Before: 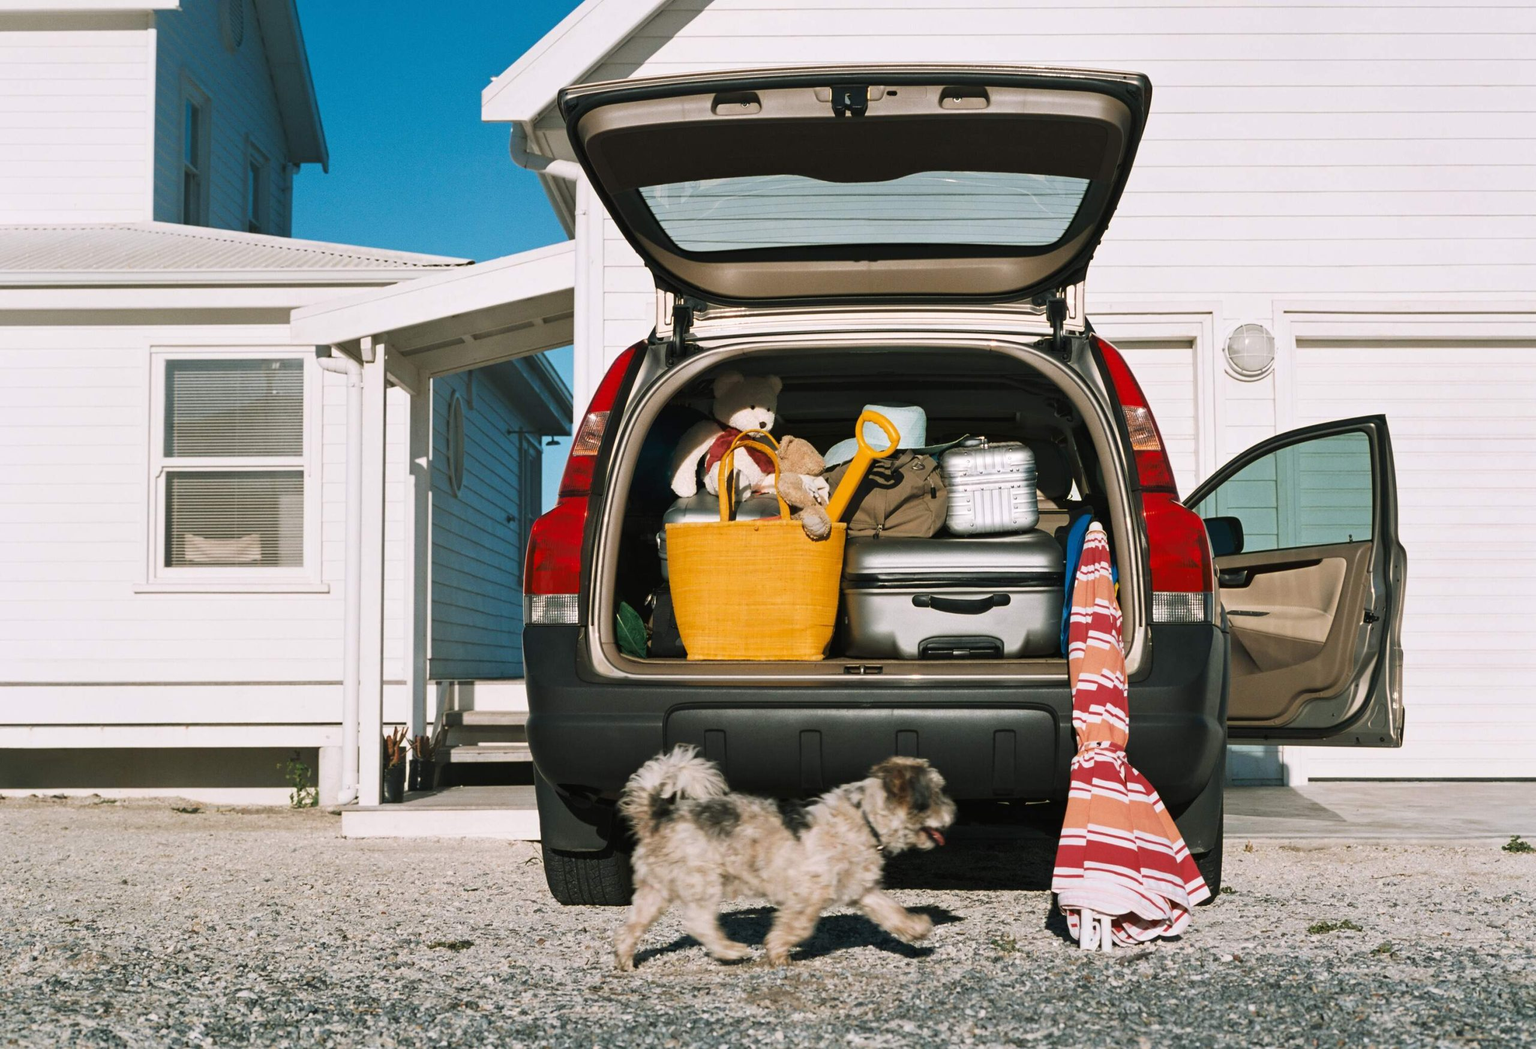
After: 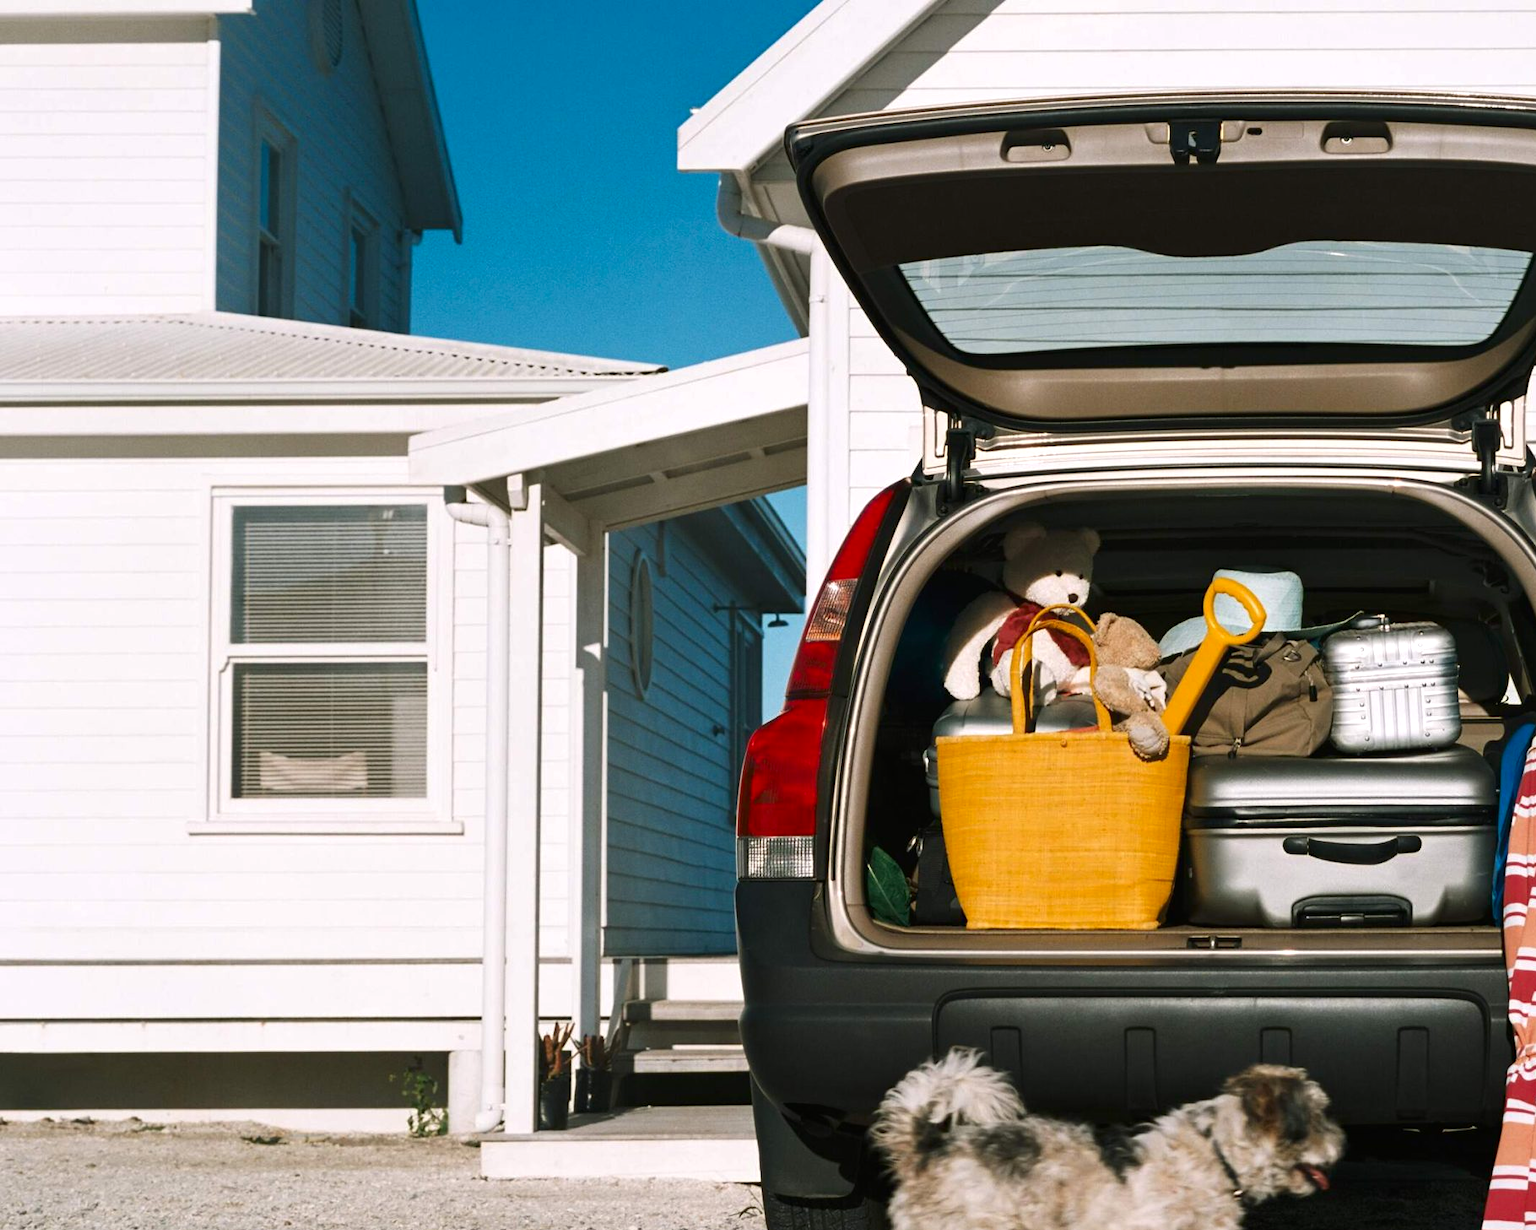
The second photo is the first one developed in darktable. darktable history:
crop: right 28.885%, bottom 16.626%
exposure: exposure 0.207 EV, compensate highlight preservation false
contrast brightness saturation: brightness -0.09
